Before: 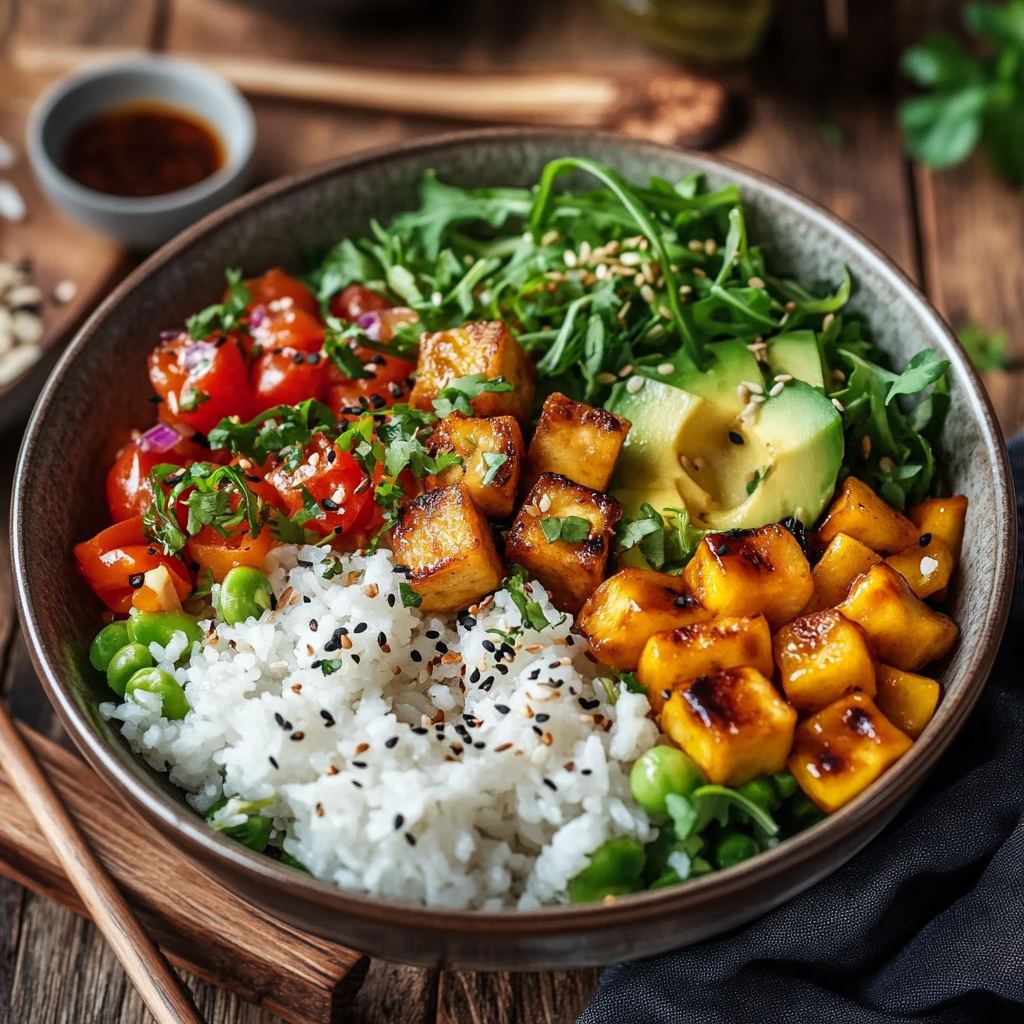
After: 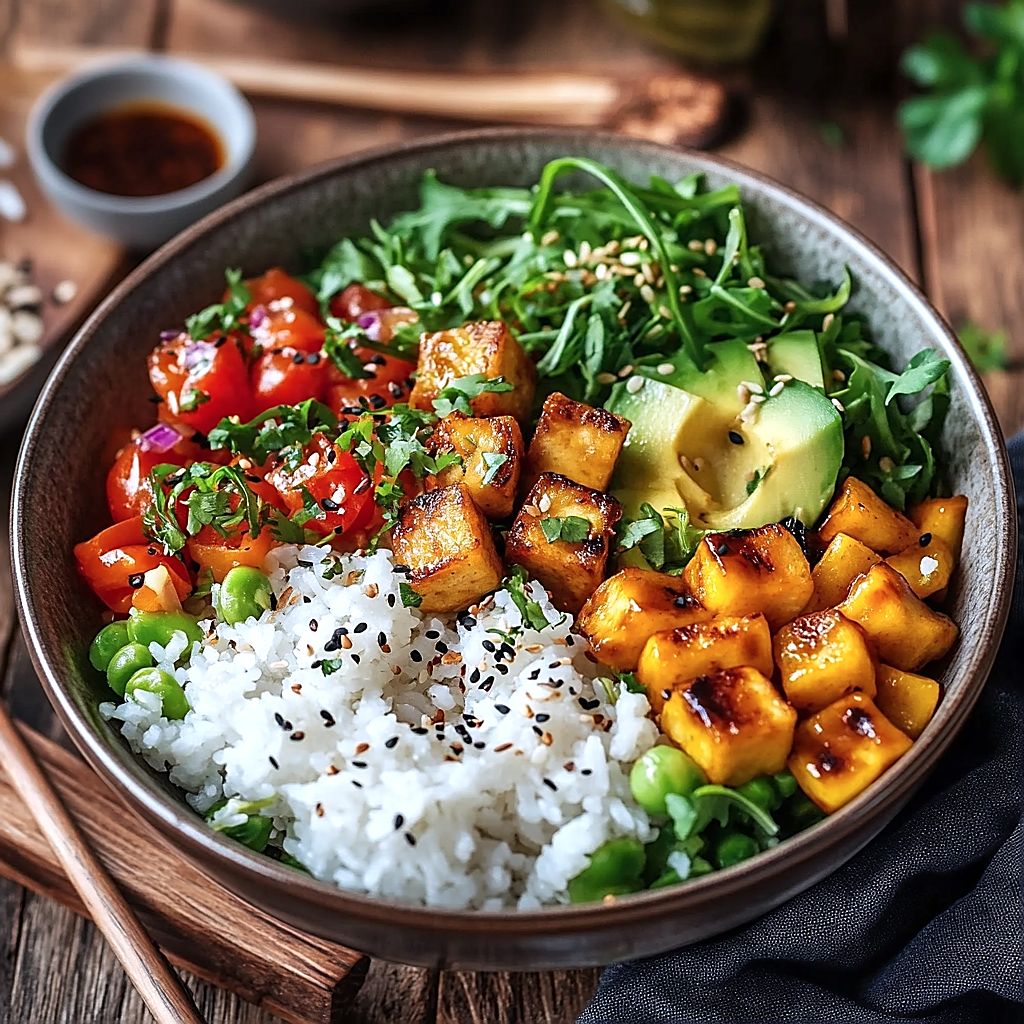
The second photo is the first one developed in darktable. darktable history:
sharpen: radius 1.36, amount 1.263, threshold 0.623
color calibration: illuminant as shot in camera, x 0.358, y 0.373, temperature 4628.91 K
exposure: exposure 0.203 EV, compensate exposure bias true, compensate highlight preservation false
